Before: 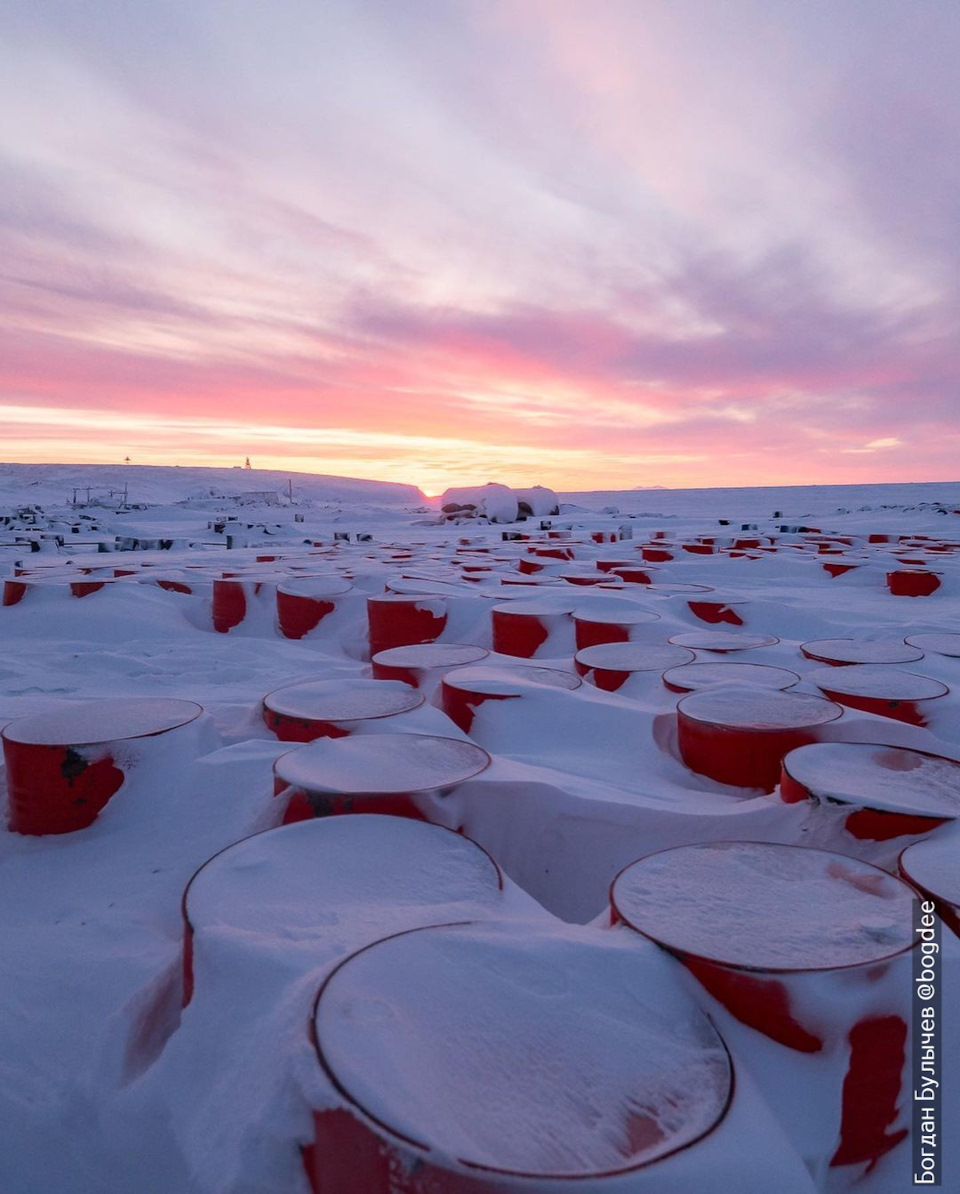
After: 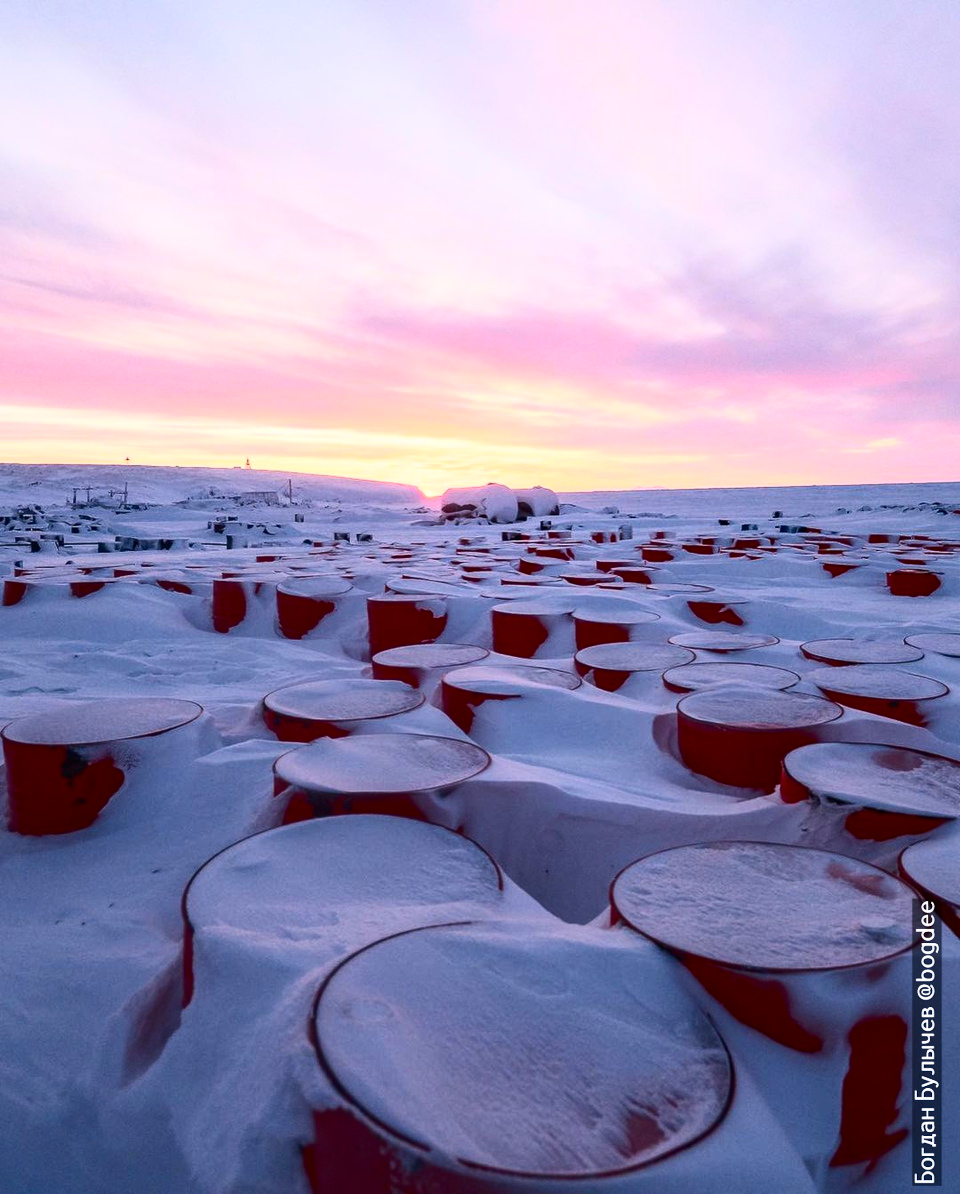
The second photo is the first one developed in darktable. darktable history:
contrast brightness saturation: contrast 0.408, brightness 0.102, saturation 0.212
